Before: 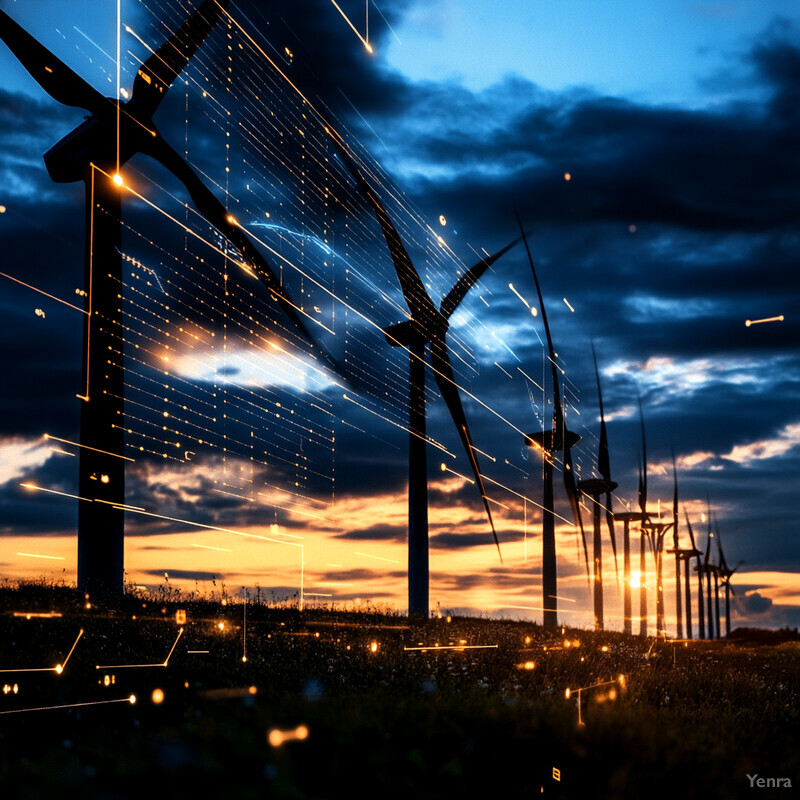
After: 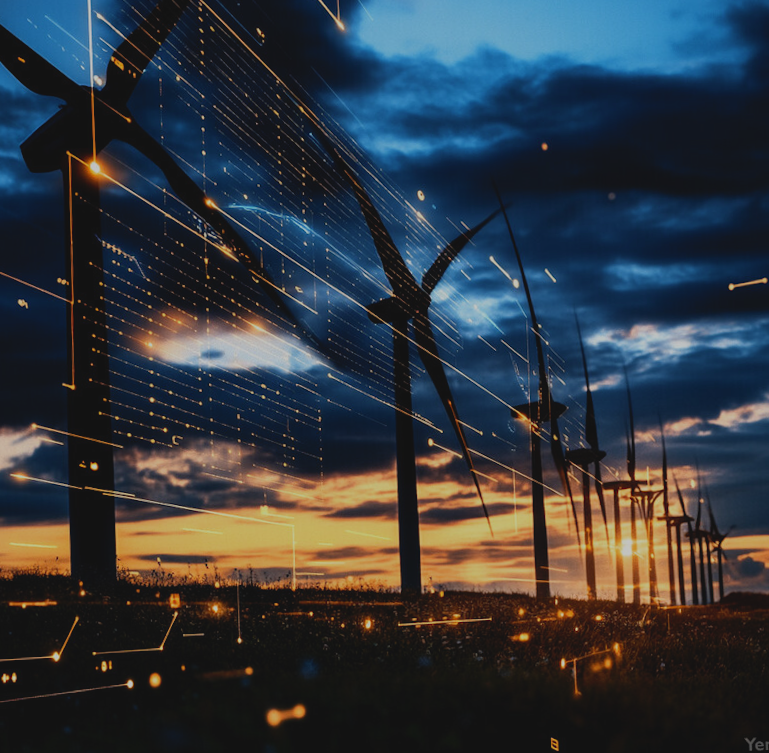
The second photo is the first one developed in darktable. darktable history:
rotate and perspective: rotation -2.12°, lens shift (vertical) 0.009, lens shift (horizontal) -0.008, automatic cropping original format, crop left 0.036, crop right 0.964, crop top 0.05, crop bottom 0.959
contrast brightness saturation: contrast -0.11
exposure: black level correction 0, exposure -0.721 EV, compensate highlight preservation false
